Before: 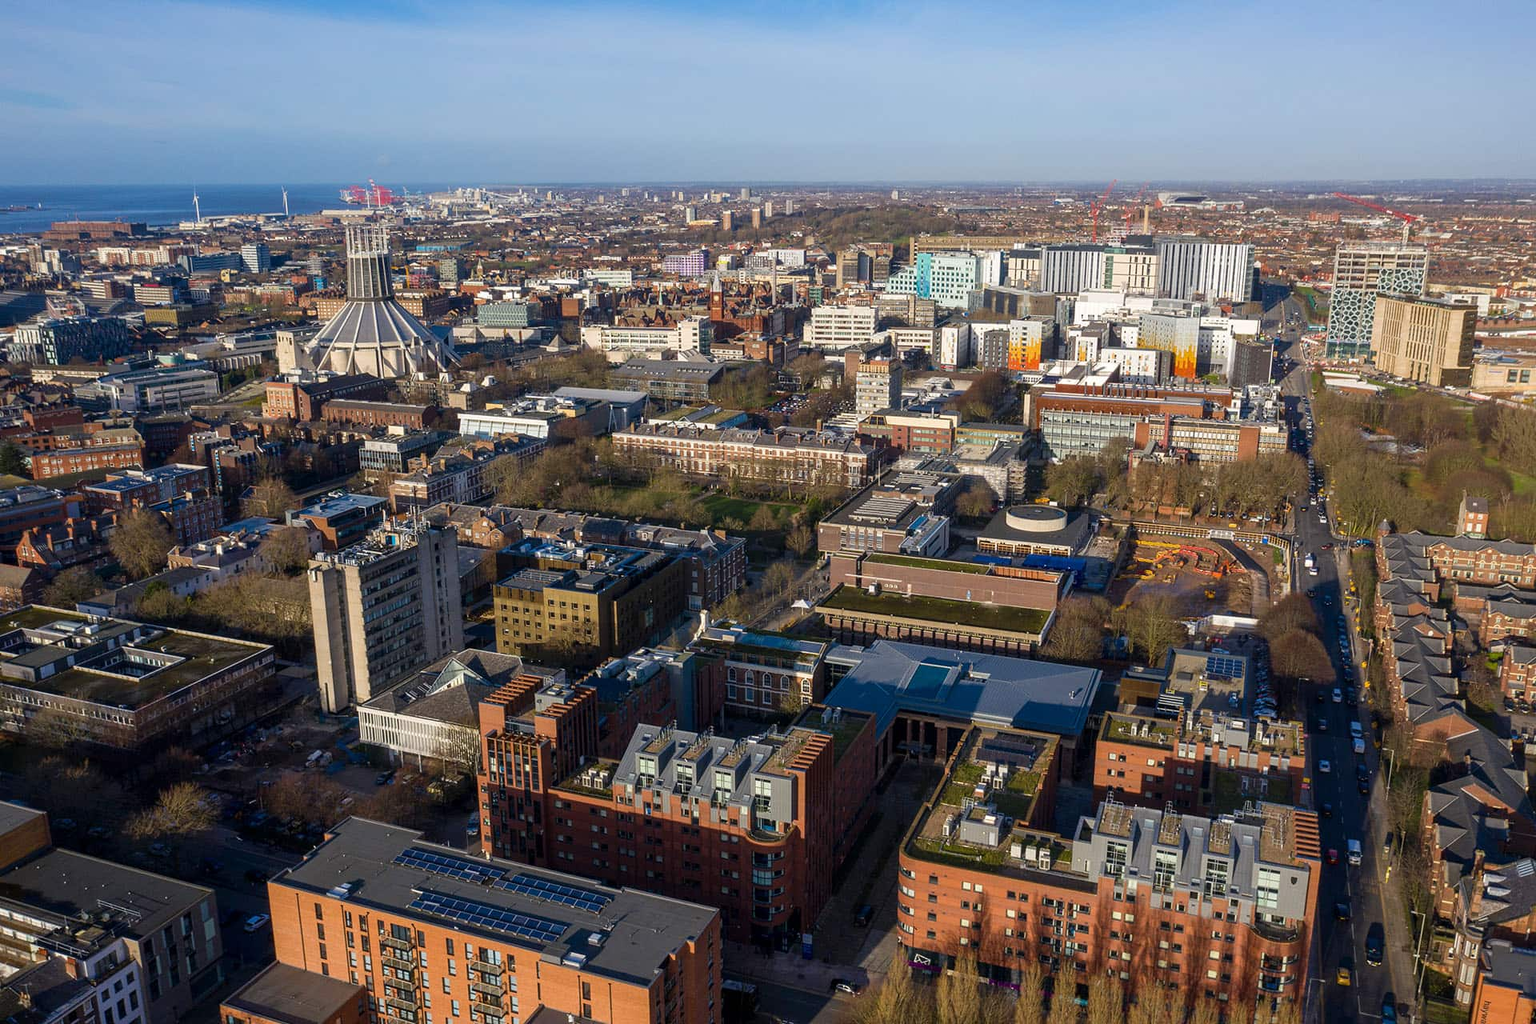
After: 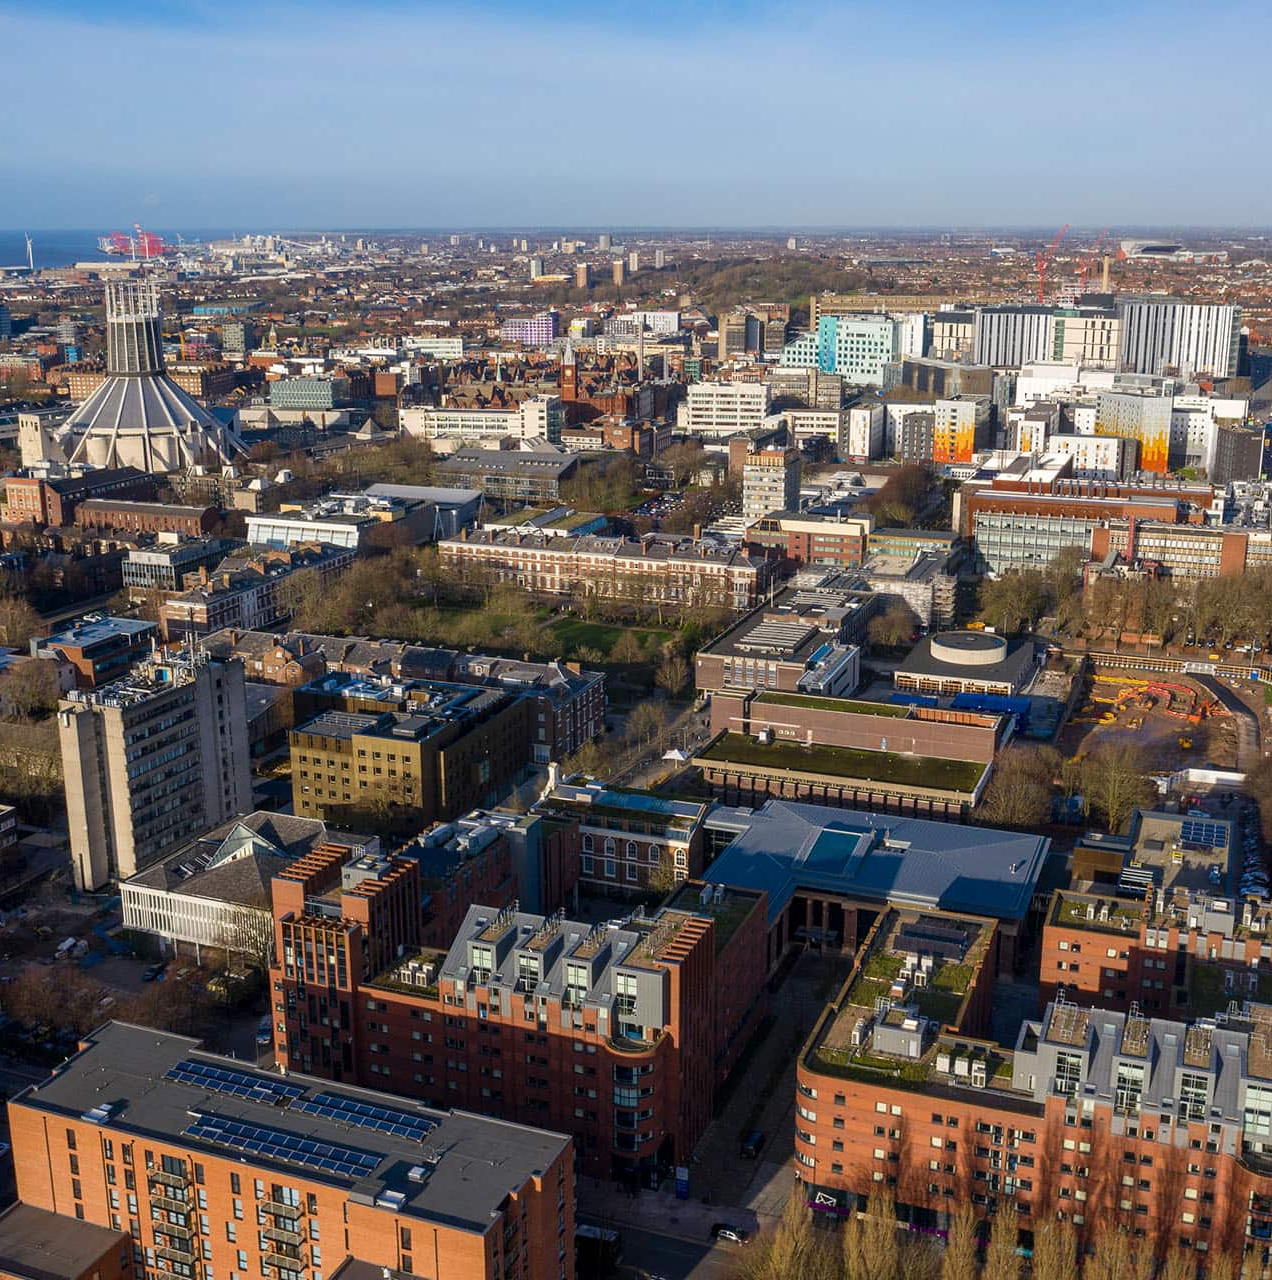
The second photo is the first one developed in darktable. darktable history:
crop: left 17.054%, right 16.665%
